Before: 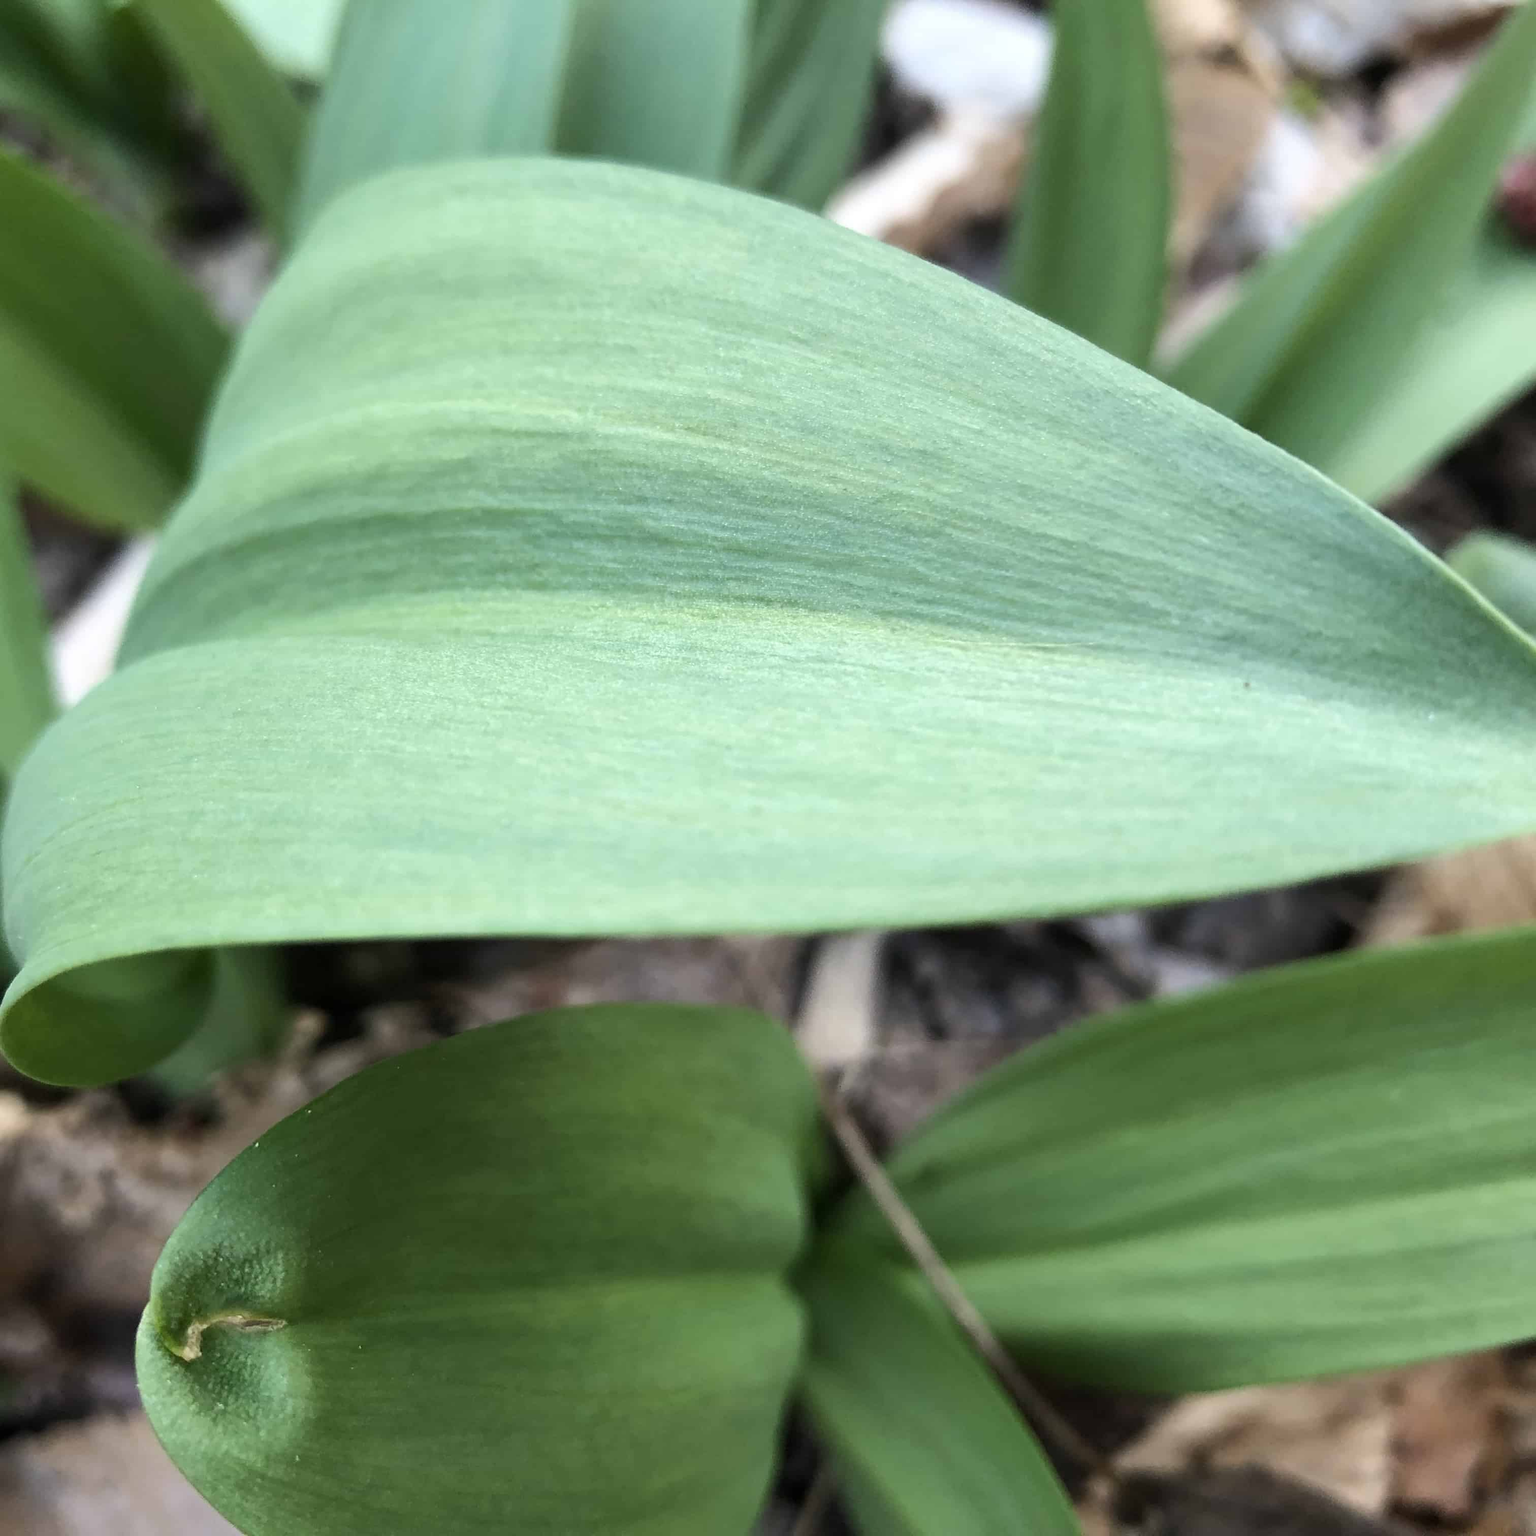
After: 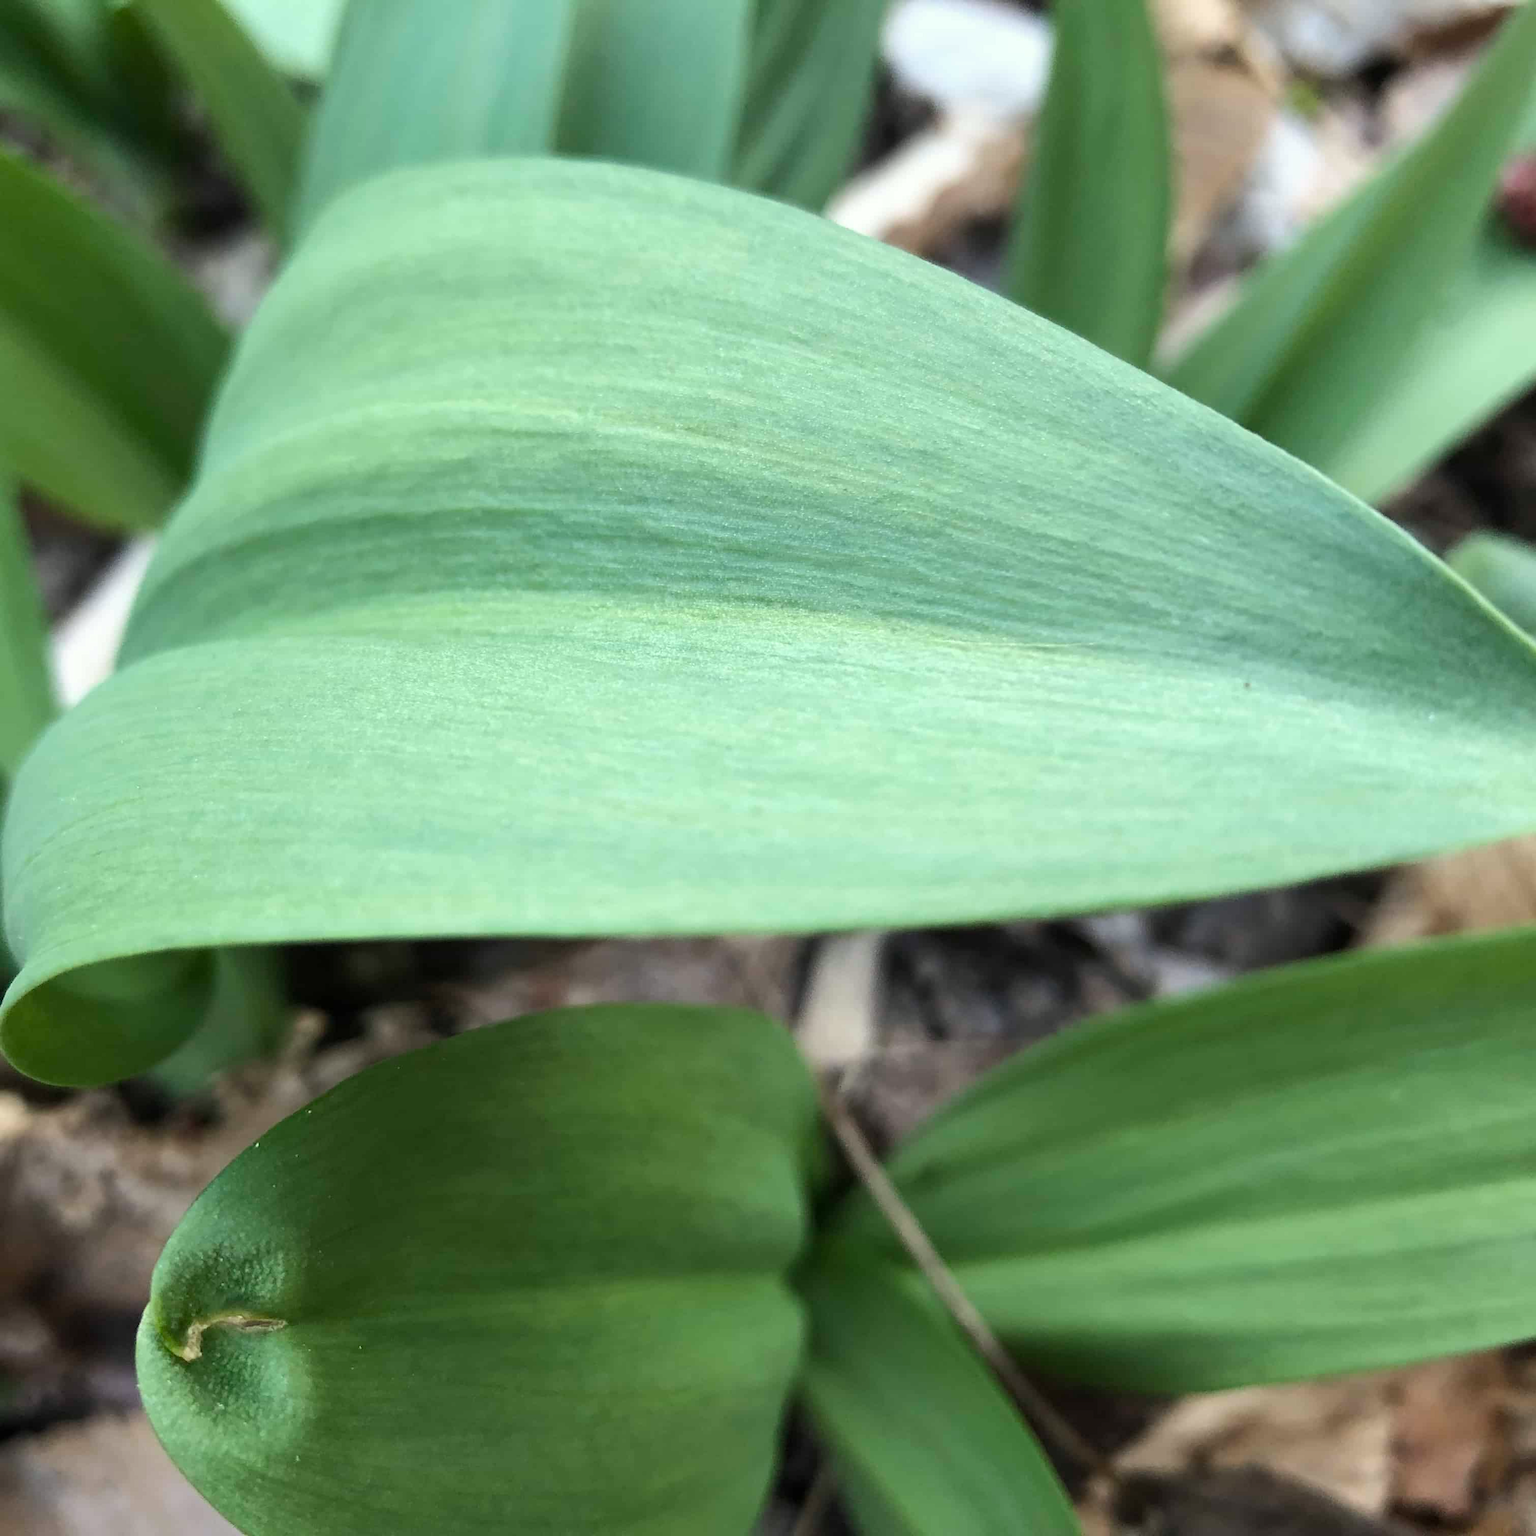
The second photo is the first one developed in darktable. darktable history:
sharpen: radius 5.375, amount 0.31, threshold 26.019
color correction: highlights a* -2.53, highlights b* 2.35
contrast brightness saturation: saturation -0.051
